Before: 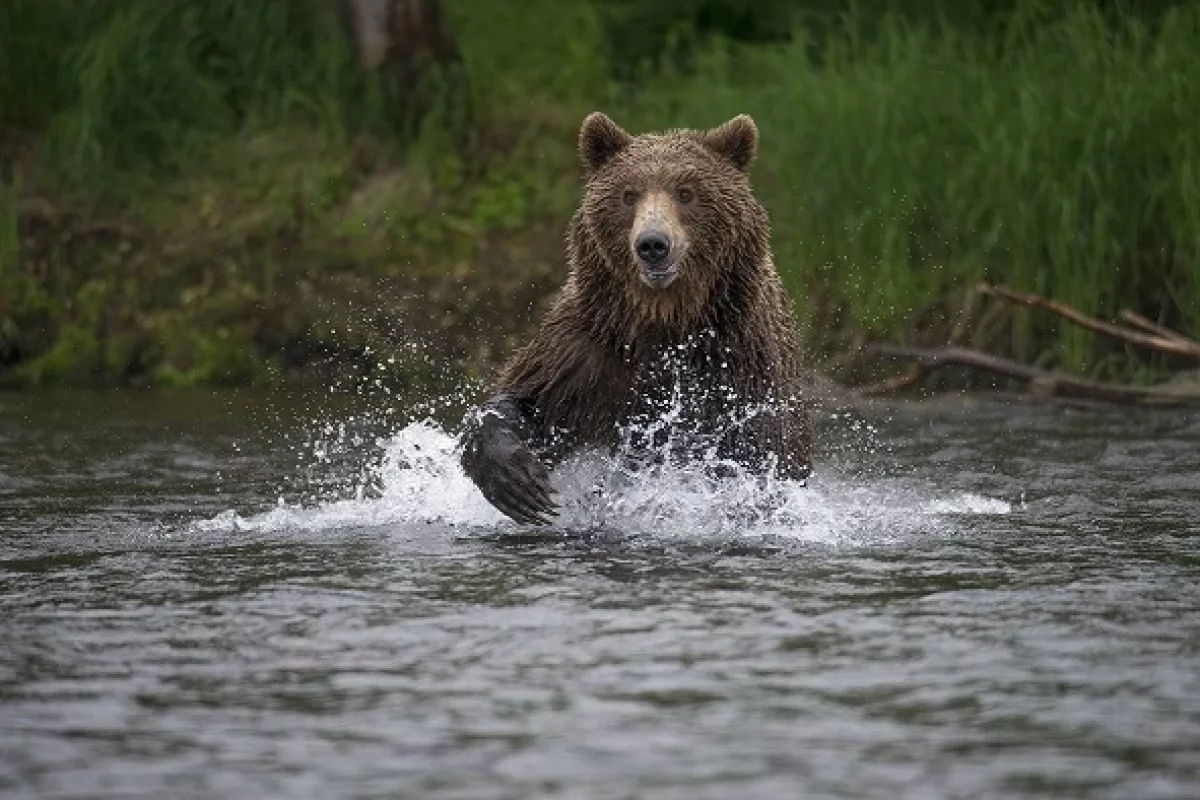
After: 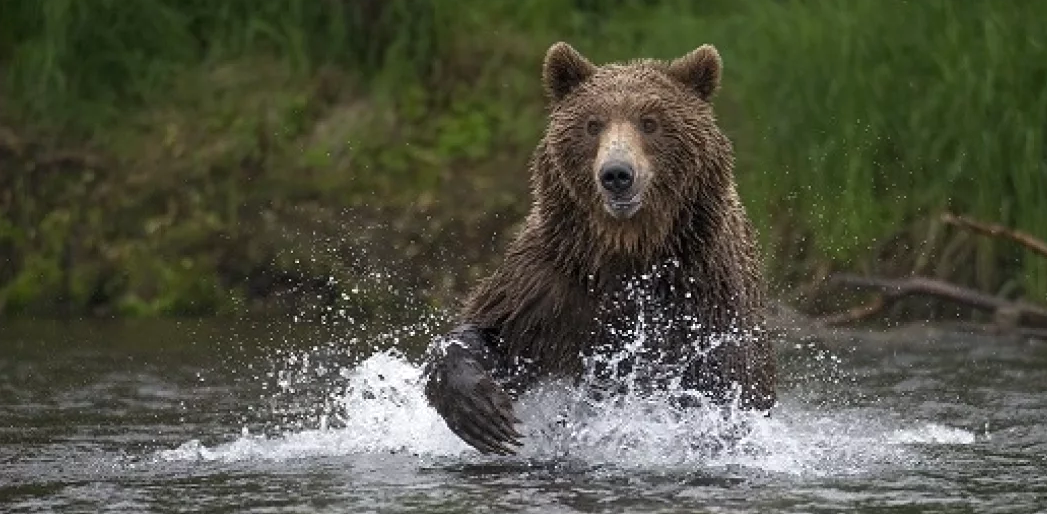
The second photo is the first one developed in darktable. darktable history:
exposure: exposure 0.128 EV, compensate highlight preservation false
crop: left 3.014%, top 8.865%, right 9.677%, bottom 26.792%
